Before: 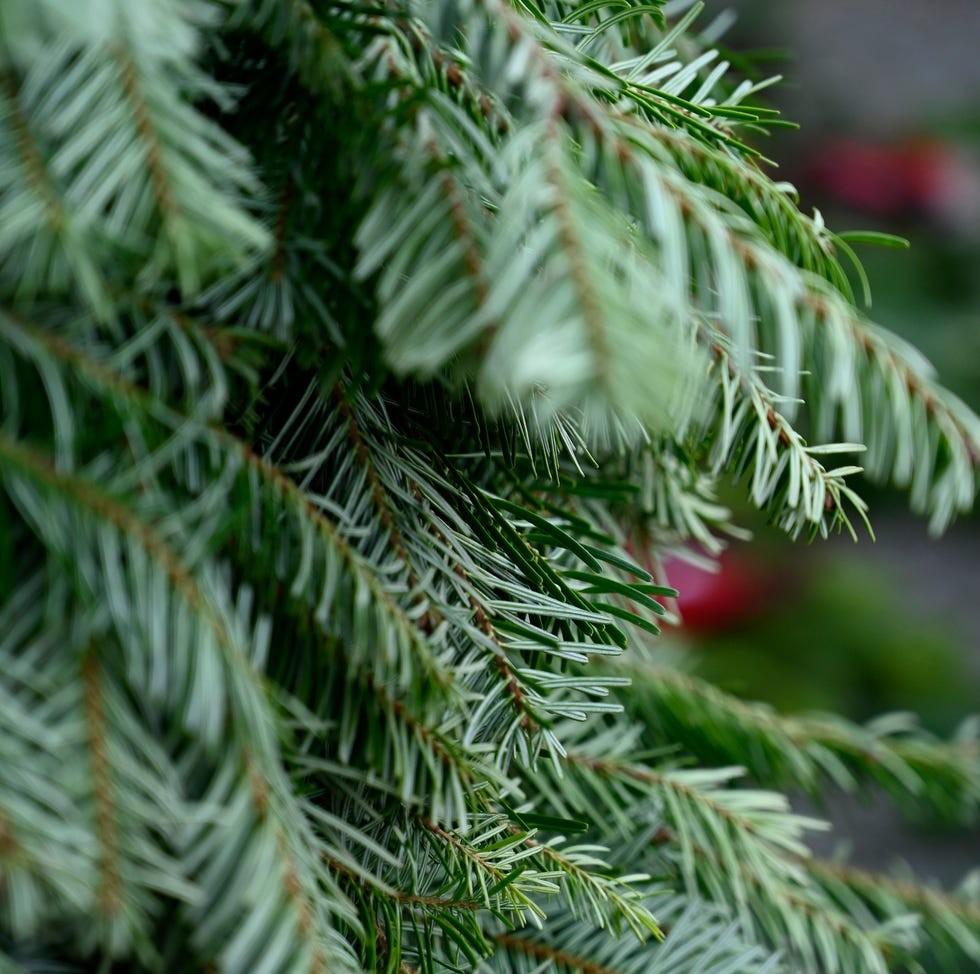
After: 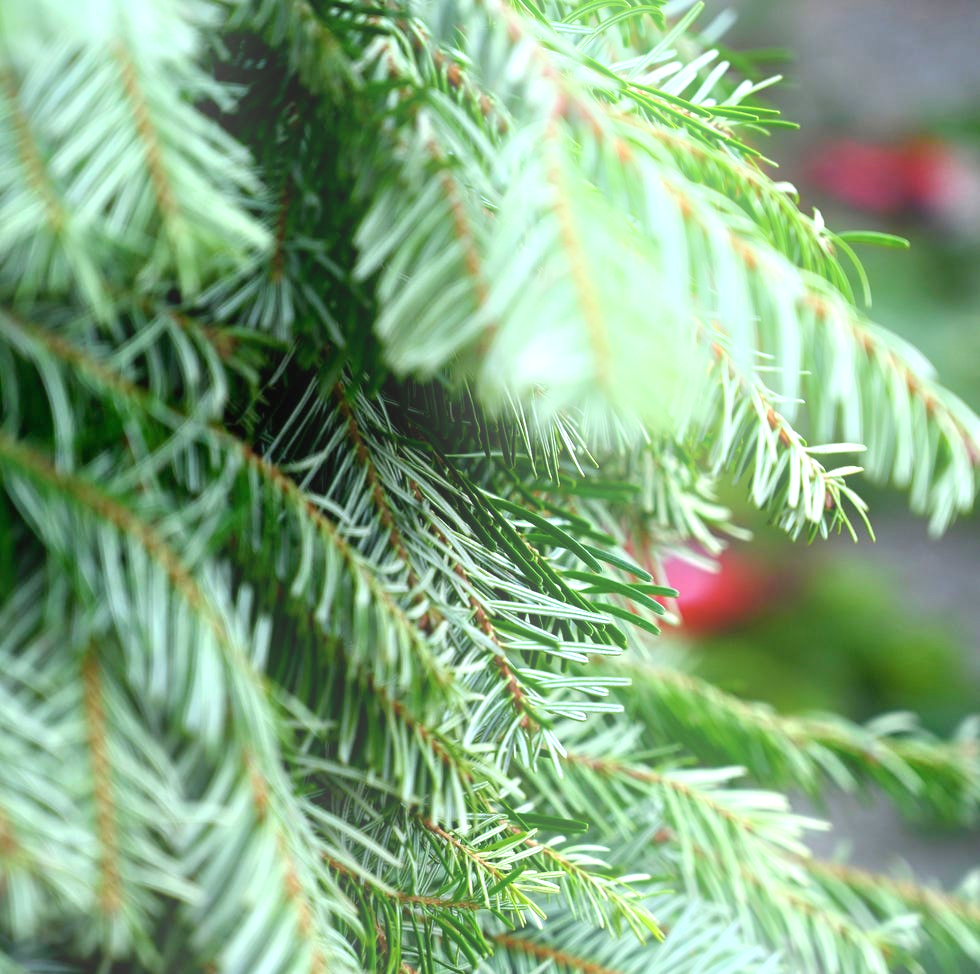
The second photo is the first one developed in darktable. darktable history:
exposure: exposure 1.223 EV, compensate highlight preservation false
bloom: on, module defaults
